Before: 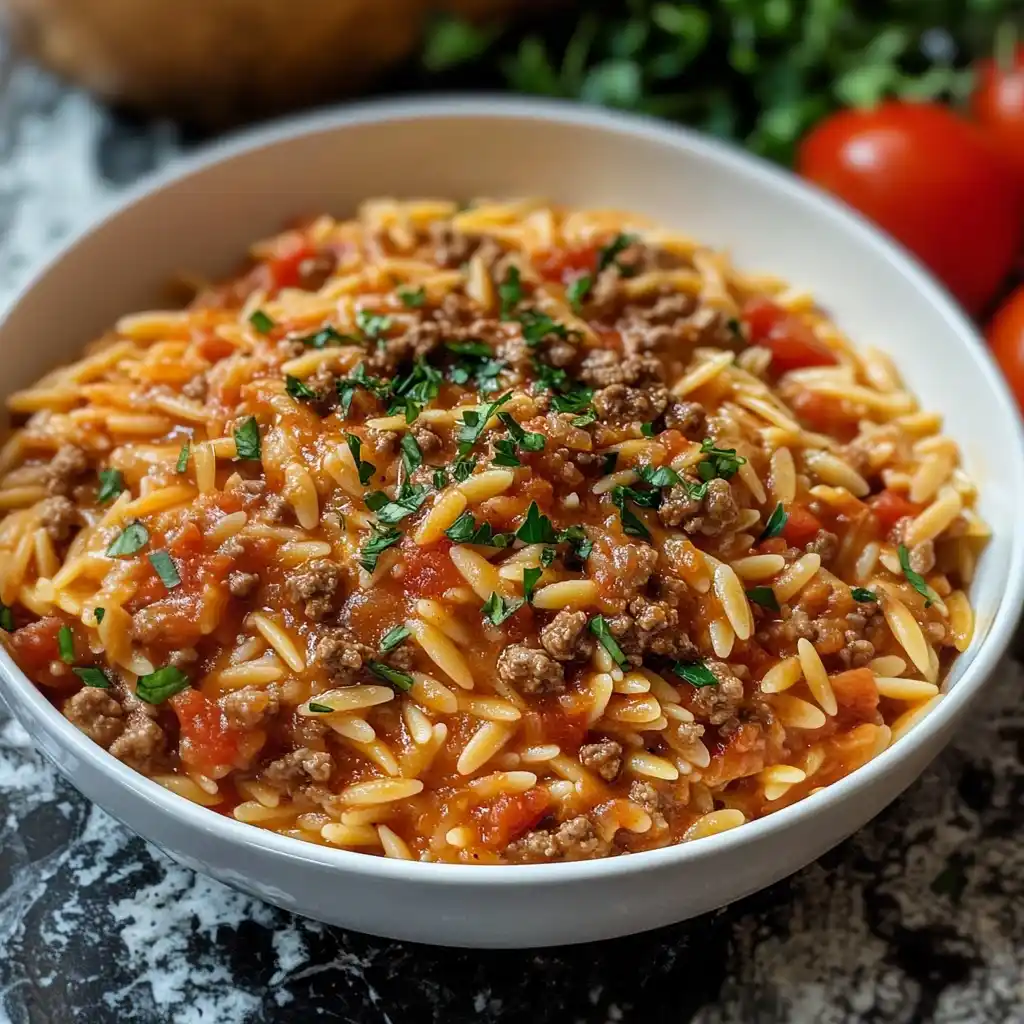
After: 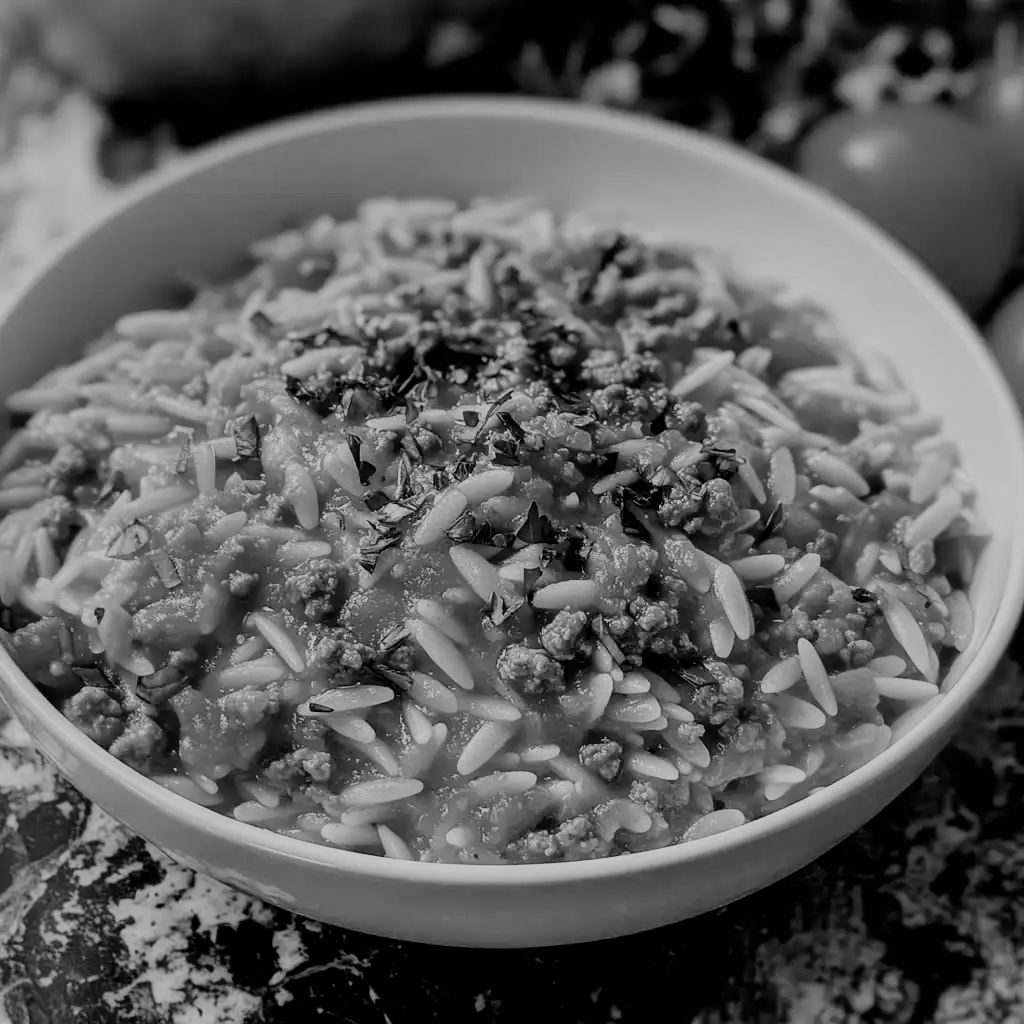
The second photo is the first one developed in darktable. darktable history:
monochrome: on, module defaults
filmic rgb: black relative exposure -6.15 EV, white relative exposure 6.96 EV, hardness 2.23, color science v6 (2022)
